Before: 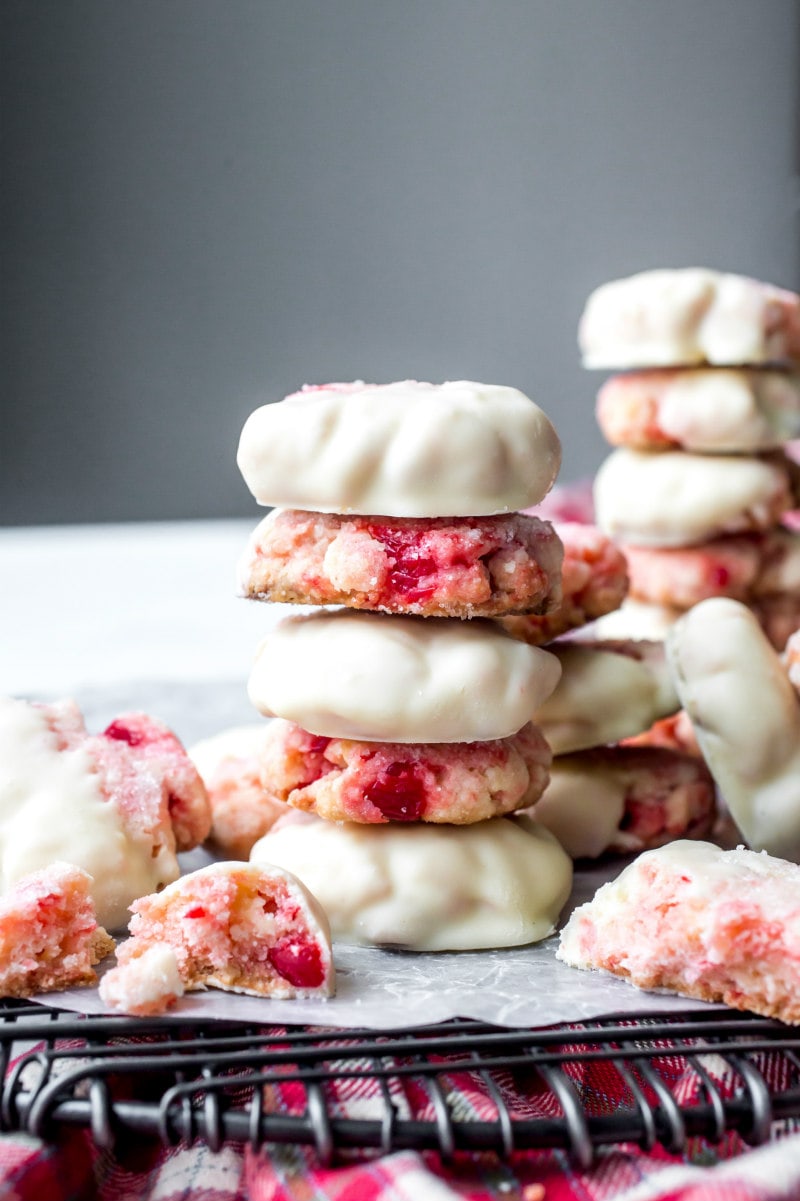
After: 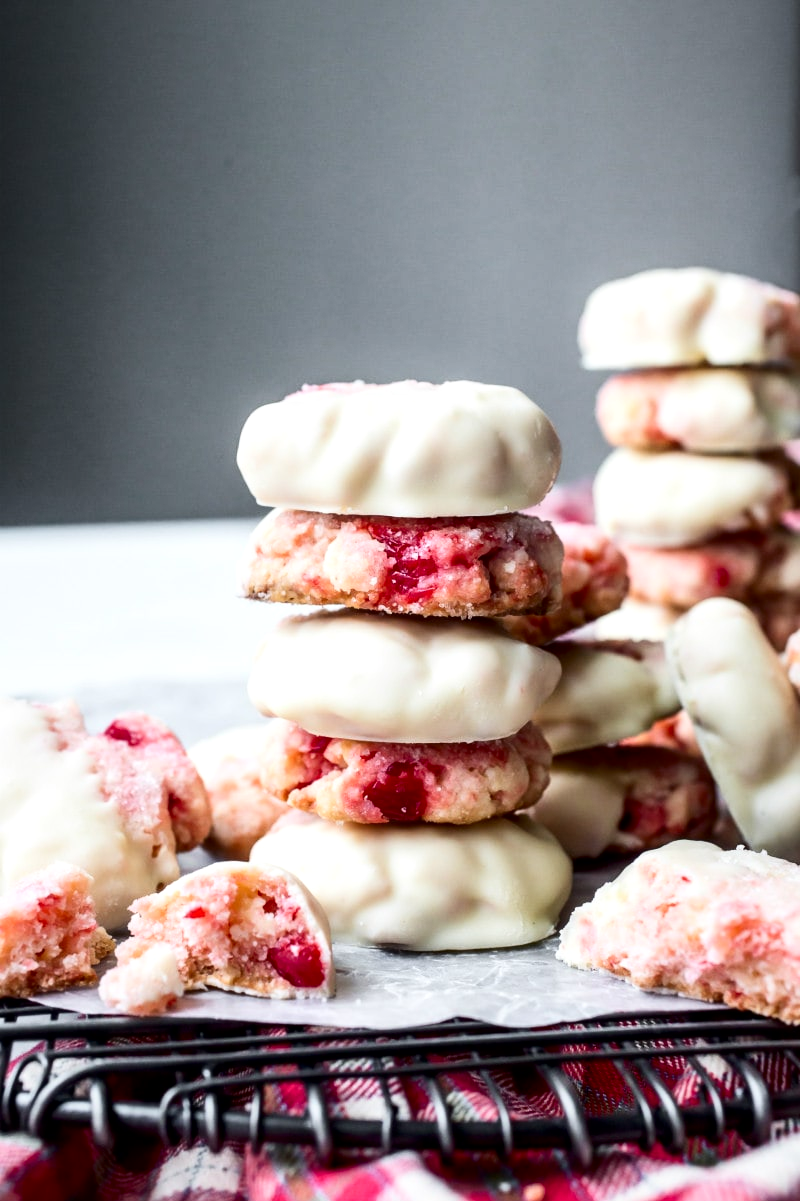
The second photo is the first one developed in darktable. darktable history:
contrast brightness saturation: contrast 0.217
local contrast: mode bilateral grid, contrast 20, coarseness 50, detail 120%, midtone range 0.2
